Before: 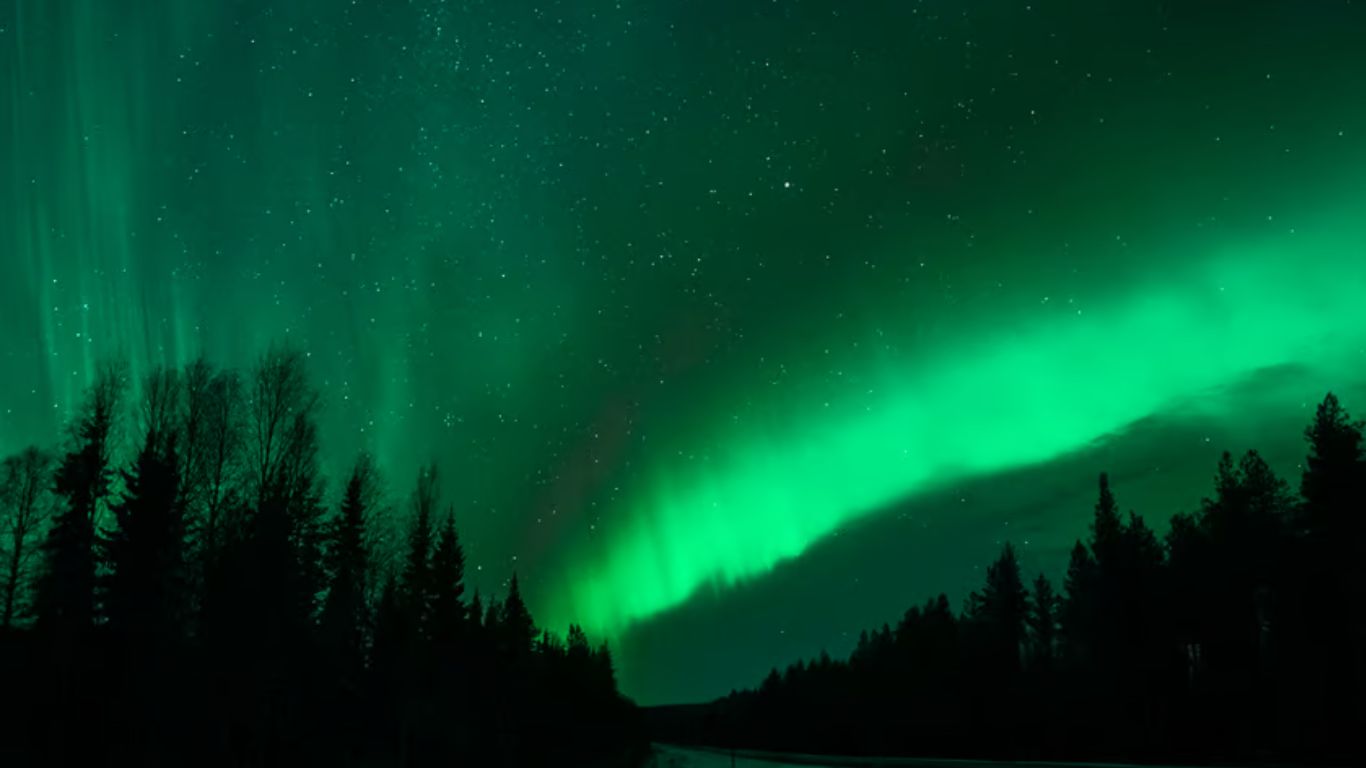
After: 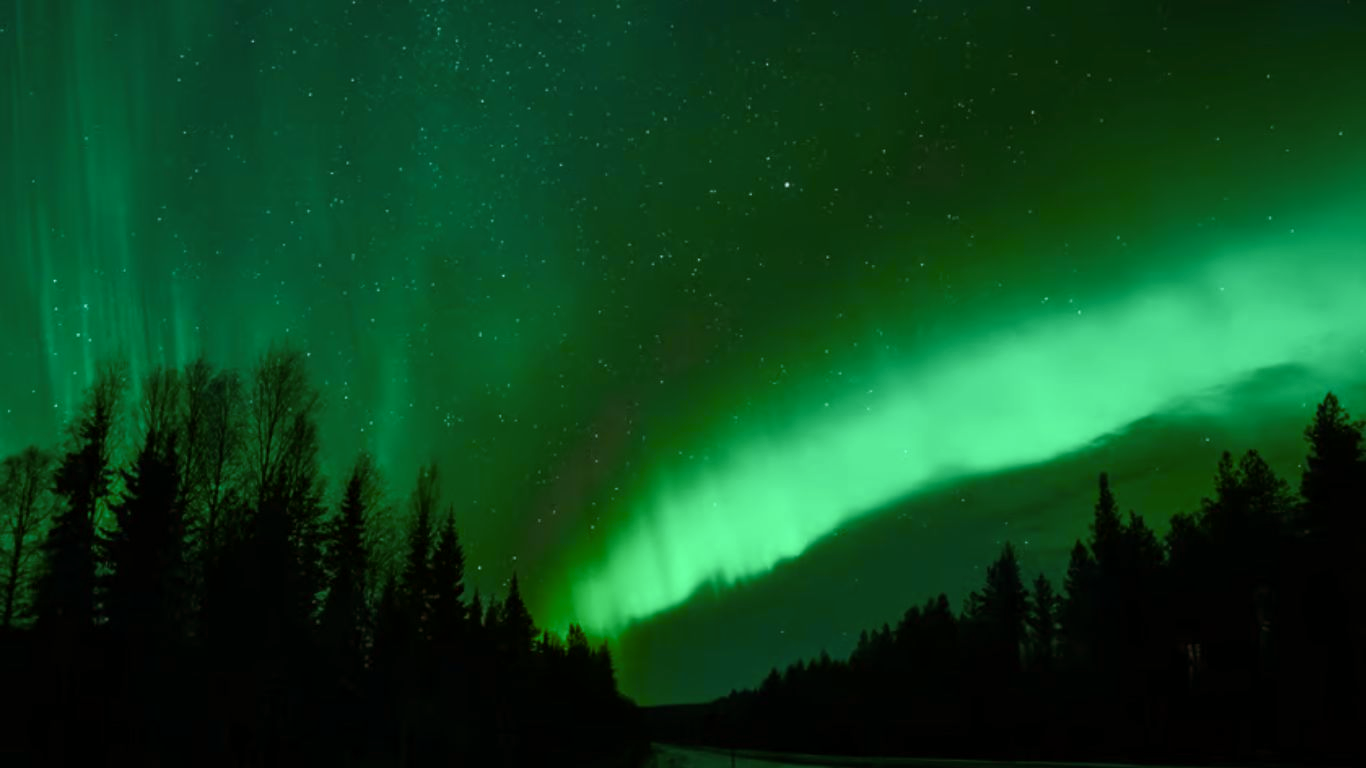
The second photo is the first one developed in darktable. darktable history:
color balance rgb: shadows lift › chroma 9.606%, shadows lift › hue 44.24°, perceptual saturation grading › global saturation 20%, perceptual saturation grading › highlights -50.063%, perceptual saturation grading › shadows 30.439%, global vibrance 20%
